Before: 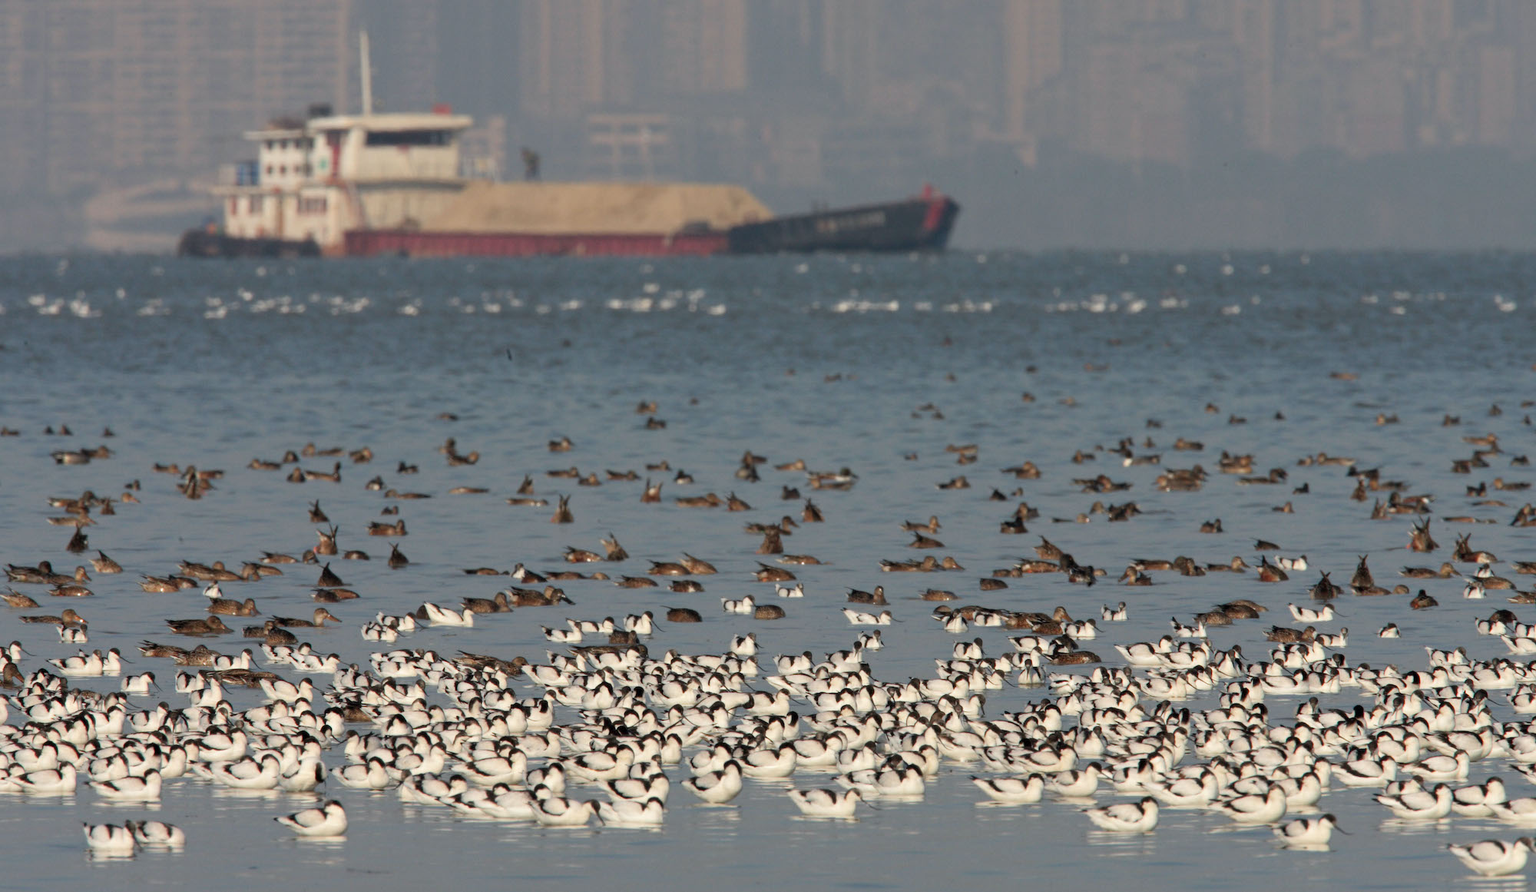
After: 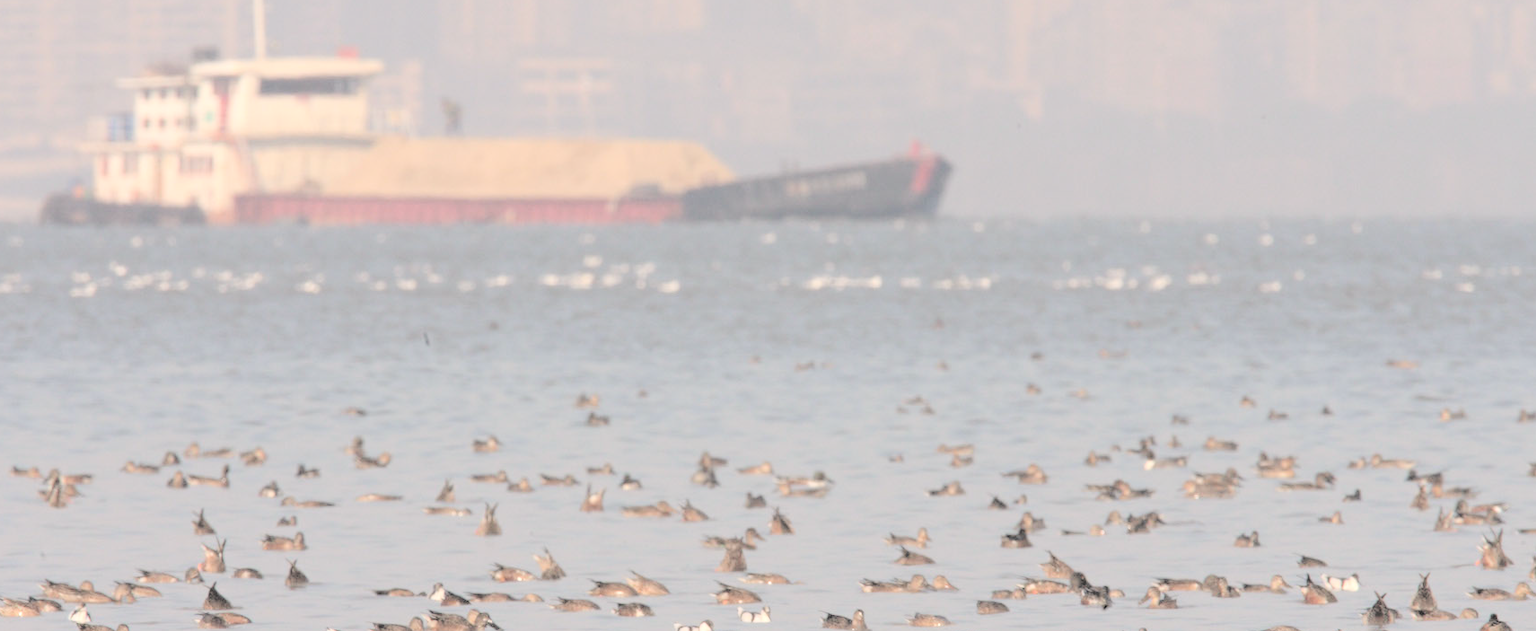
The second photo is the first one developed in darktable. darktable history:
crop and rotate: left 9.419%, top 7.257%, right 5%, bottom 32.092%
contrast brightness saturation: brightness 0.98
color correction: highlights a* 5.57, highlights b* 5.21, saturation 0.679
tone equalizer: -8 EV -0.412 EV, -7 EV -0.399 EV, -6 EV -0.307 EV, -5 EV -0.247 EV, -3 EV 0.199 EV, -2 EV 0.342 EV, -1 EV 0.402 EV, +0 EV 0.436 EV
